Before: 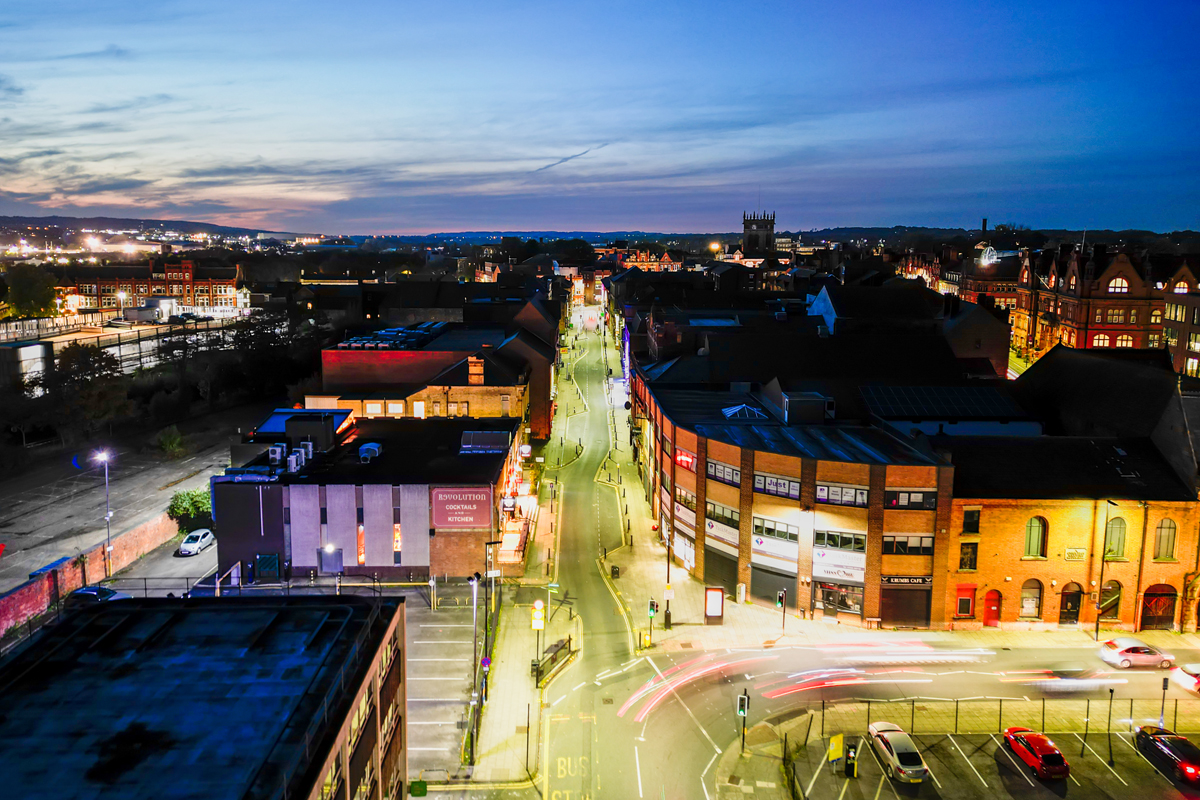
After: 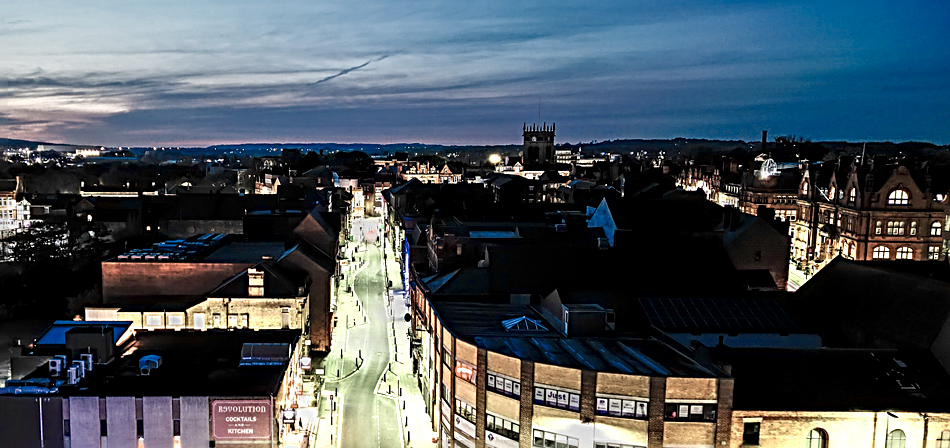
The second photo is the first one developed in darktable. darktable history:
local contrast: shadows 90%, midtone range 0.496
sharpen: radius 2.973, amount 0.772
crop: left 18.336%, top 11.1%, right 2.426%, bottom 32.829%
exposure: black level correction 0.001, compensate highlight preservation false
color correction: highlights a* -0.318, highlights b* -0.065
color zones: curves: ch0 [(0.25, 0.667) (0.758, 0.368)]; ch1 [(0.215, 0.245) (0.761, 0.373)]; ch2 [(0.247, 0.554) (0.761, 0.436)]
